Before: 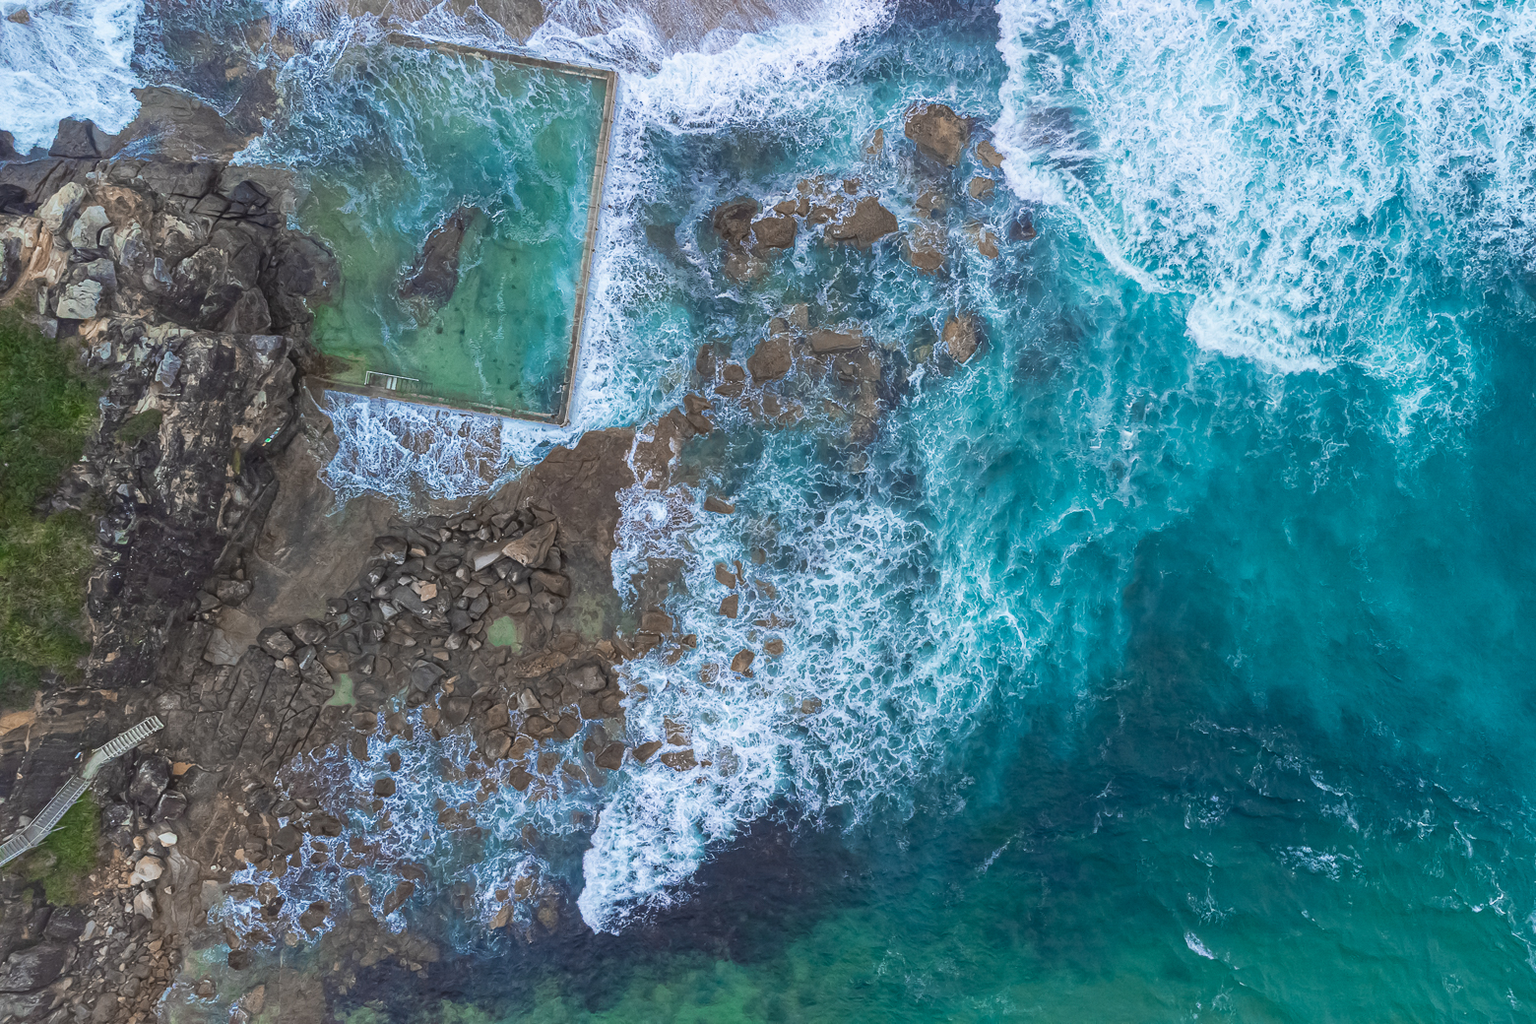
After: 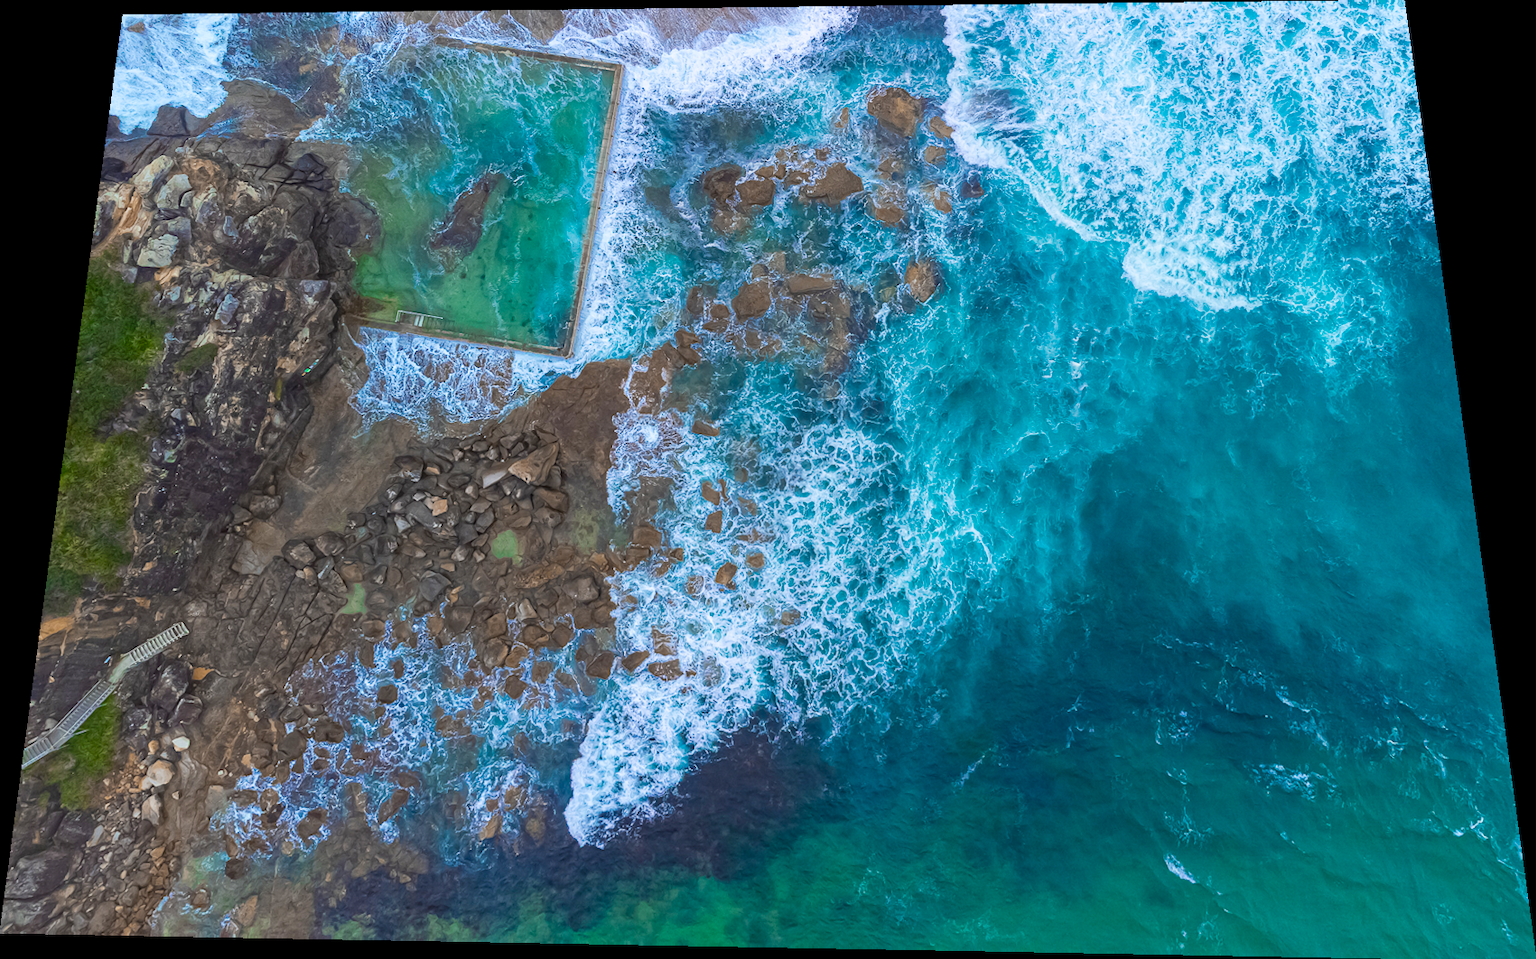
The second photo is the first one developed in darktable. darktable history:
color balance rgb: linear chroma grading › global chroma 15%, perceptual saturation grading › global saturation 30%
rotate and perspective: rotation 0.128°, lens shift (vertical) -0.181, lens shift (horizontal) -0.044, shear 0.001, automatic cropping off
